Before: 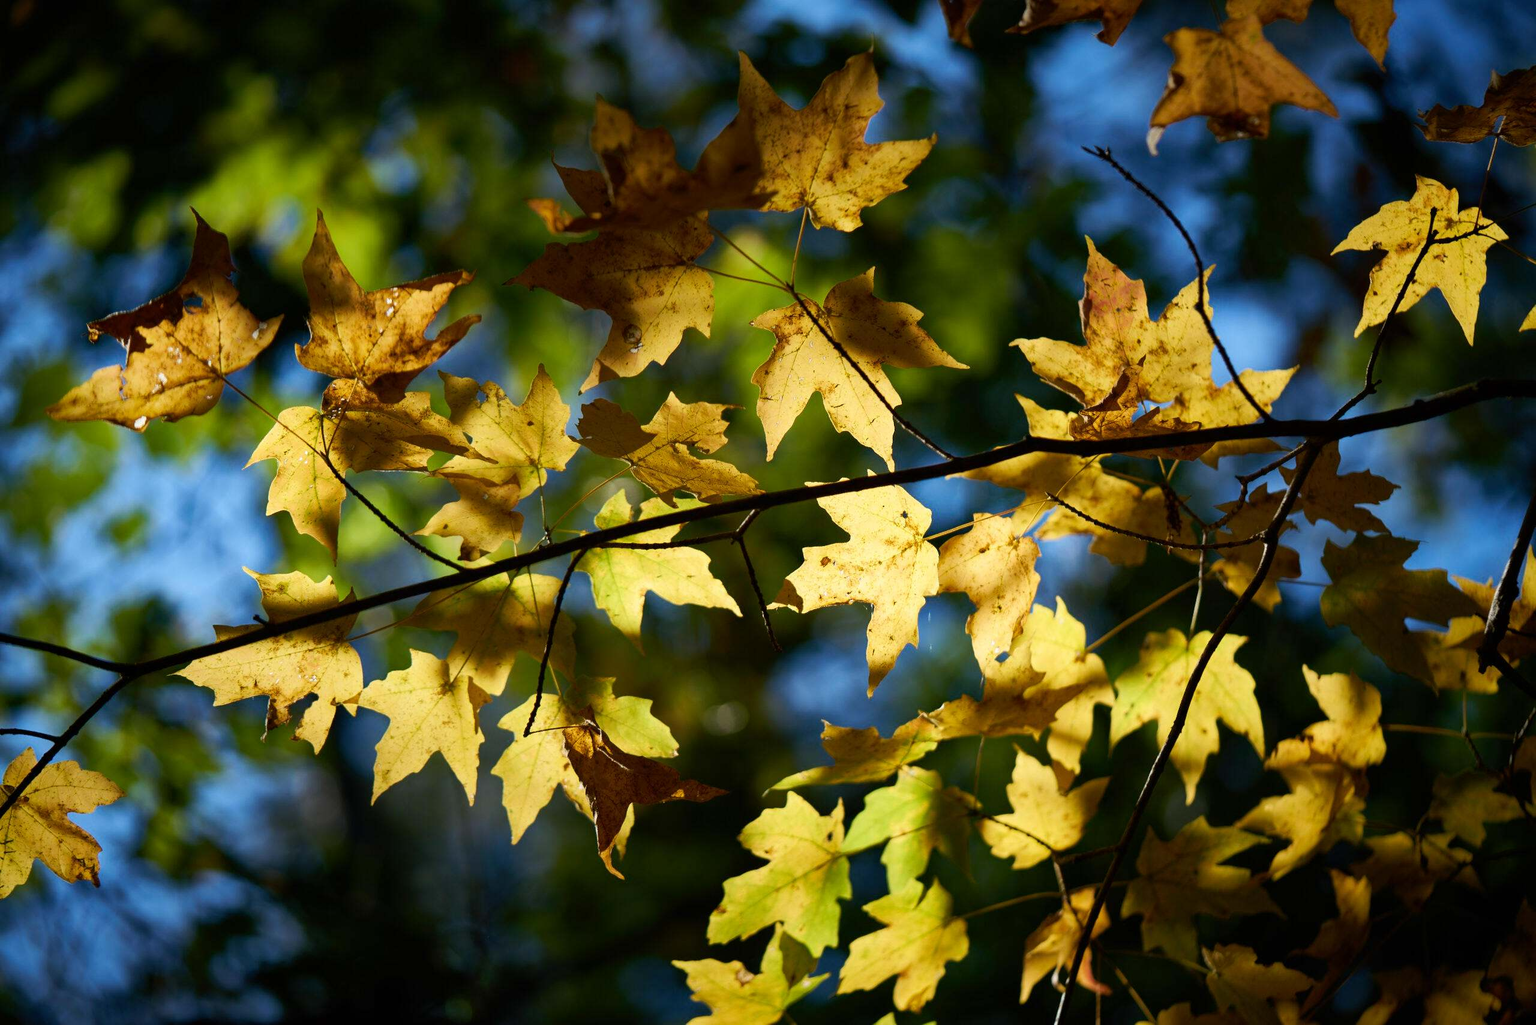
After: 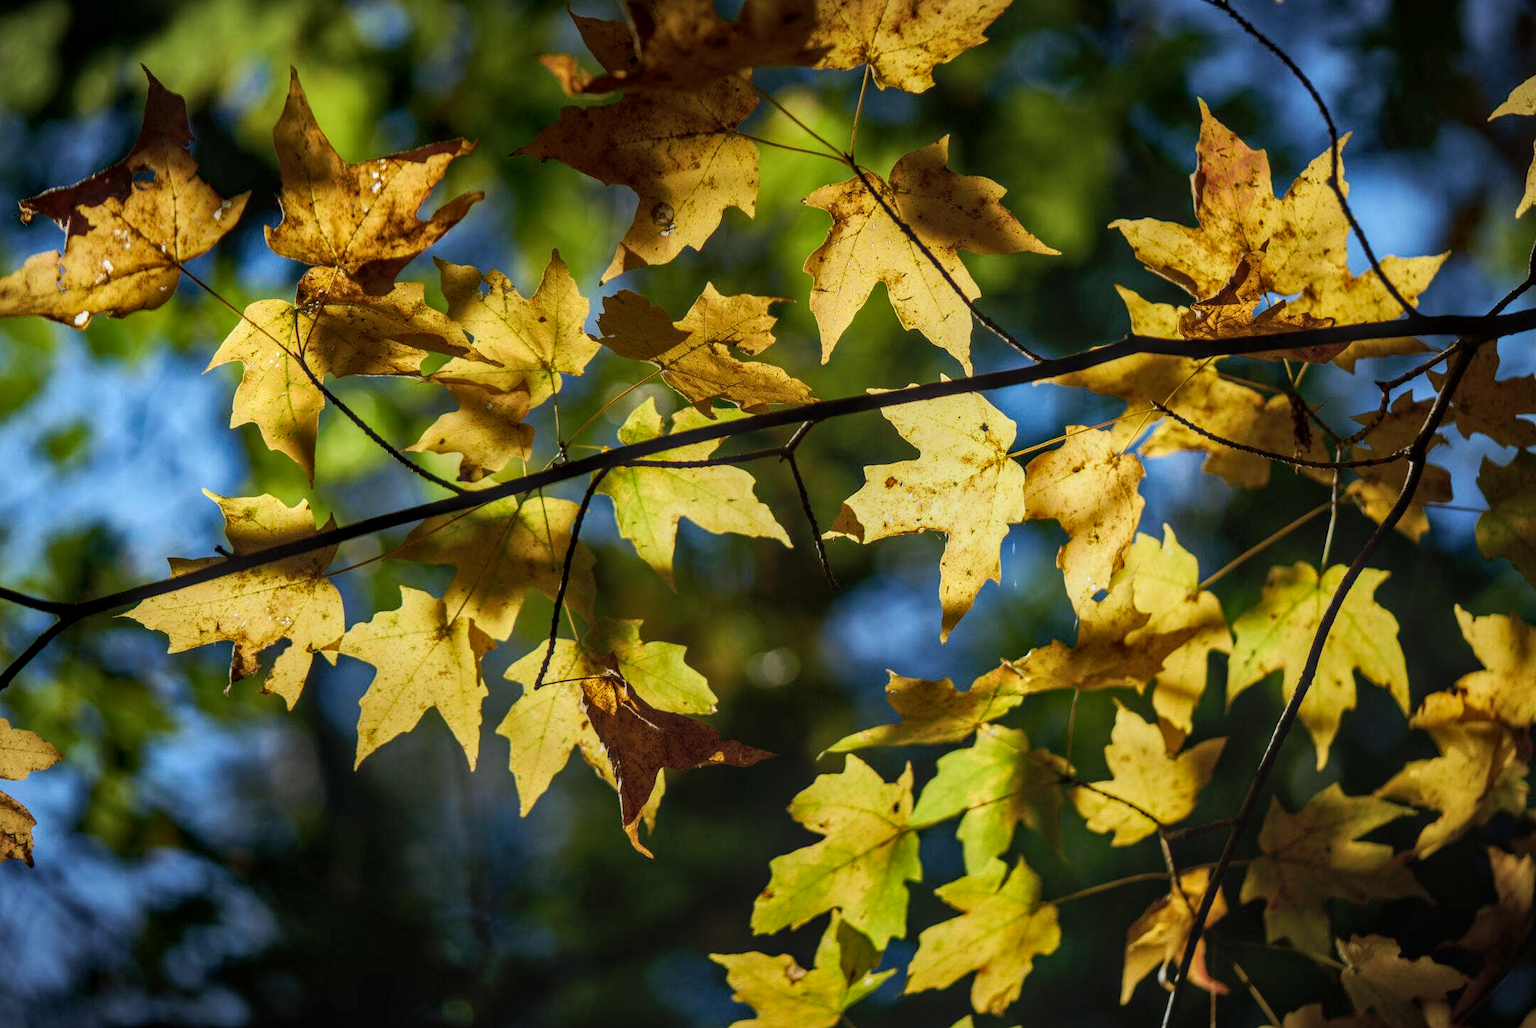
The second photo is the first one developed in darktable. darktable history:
vignetting: fall-off start 97.67%, fall-off radius 100.05%, width/height ratio 1.36
crop and rotate: left 4.65%, top 15.03%, right 10.672%
local contrast: highlights 1%, shadows 1%, detail 133%
